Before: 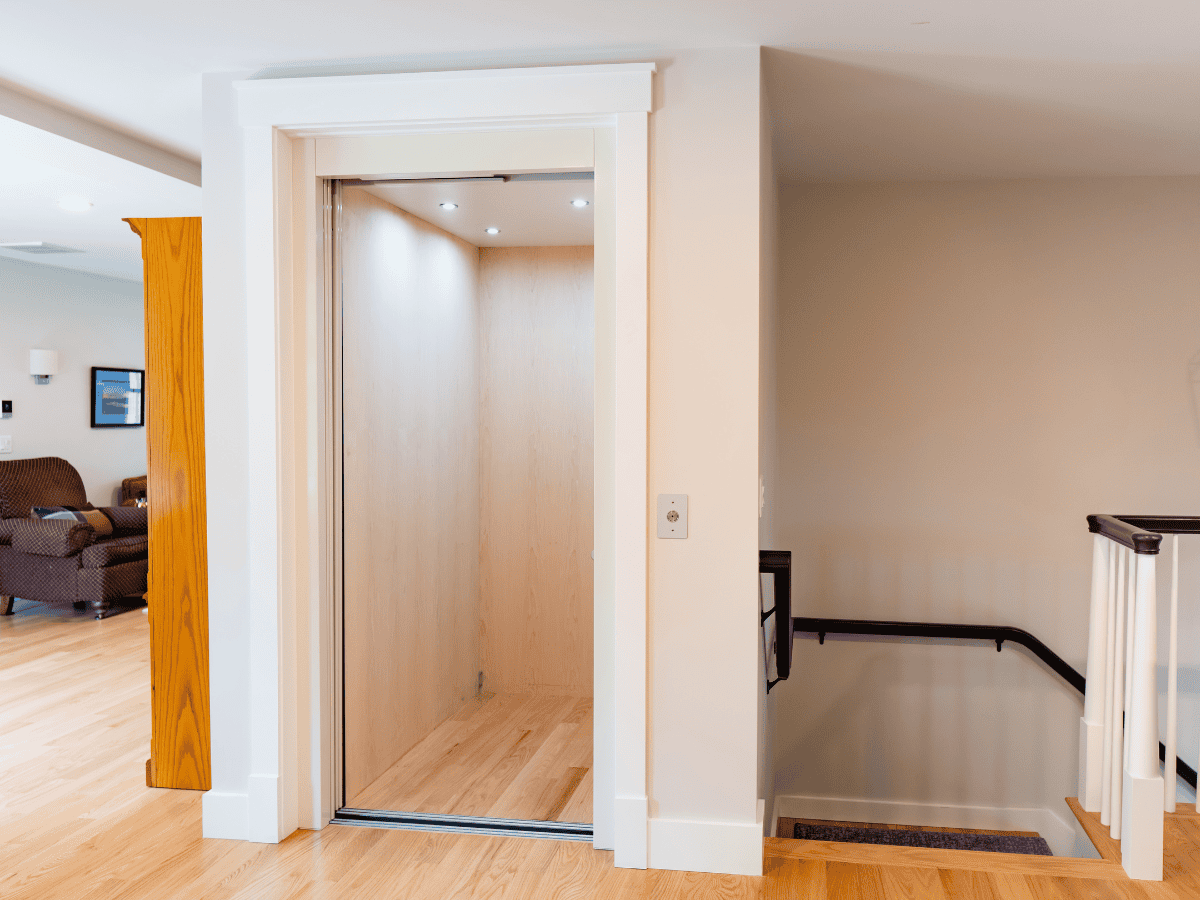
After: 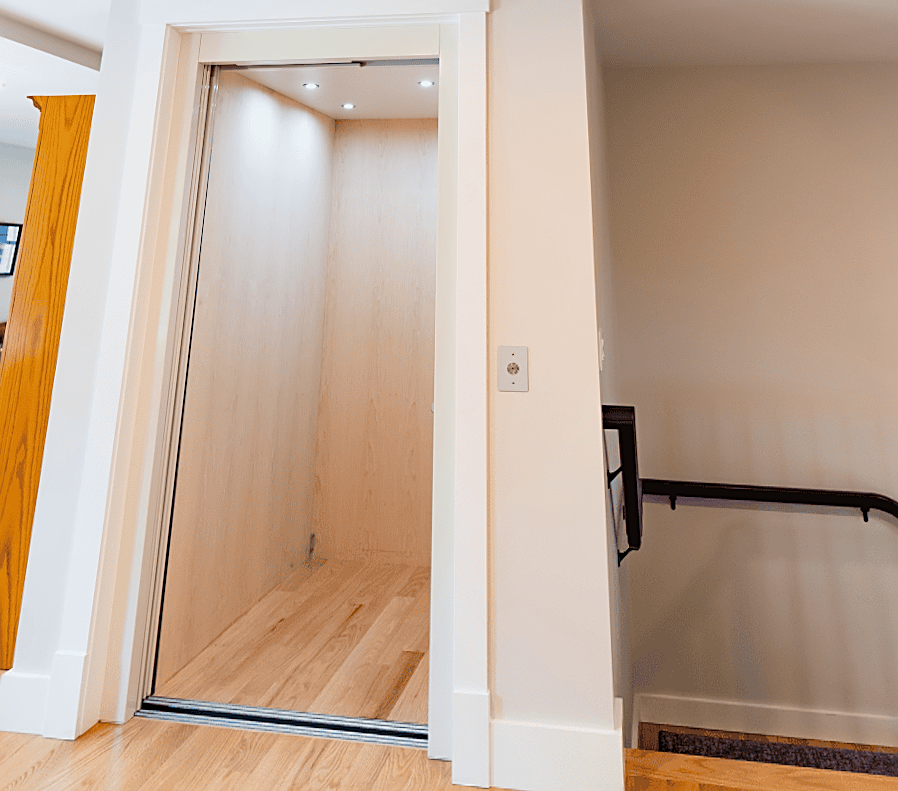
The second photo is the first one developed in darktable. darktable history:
crop: left 3.305%, top 6.436%, right 6.389%, bottom 3.258%
sharpen: on, module defaults
rotate and perspective: rotation 0.72°, lens shift (vertical) -0.352, lens shift (horizontal) -0.051, crop left 0.152, crop right 0.859, crop top 0.019, crop bottom 0.964
